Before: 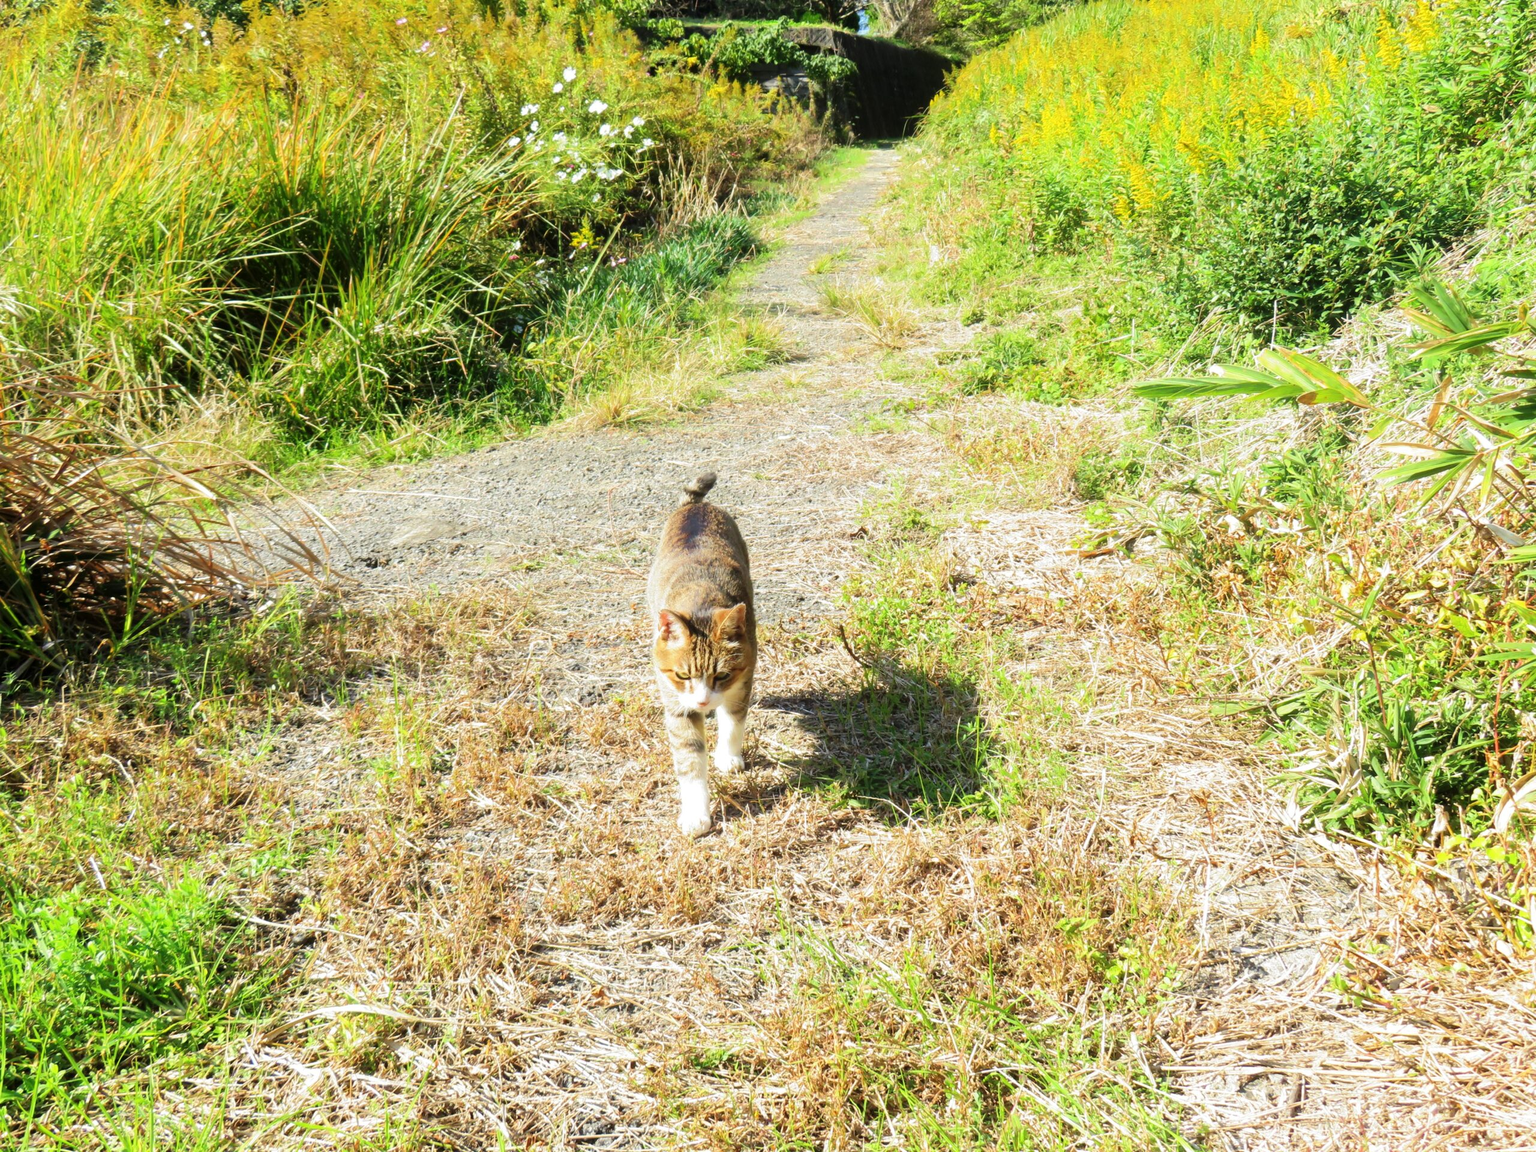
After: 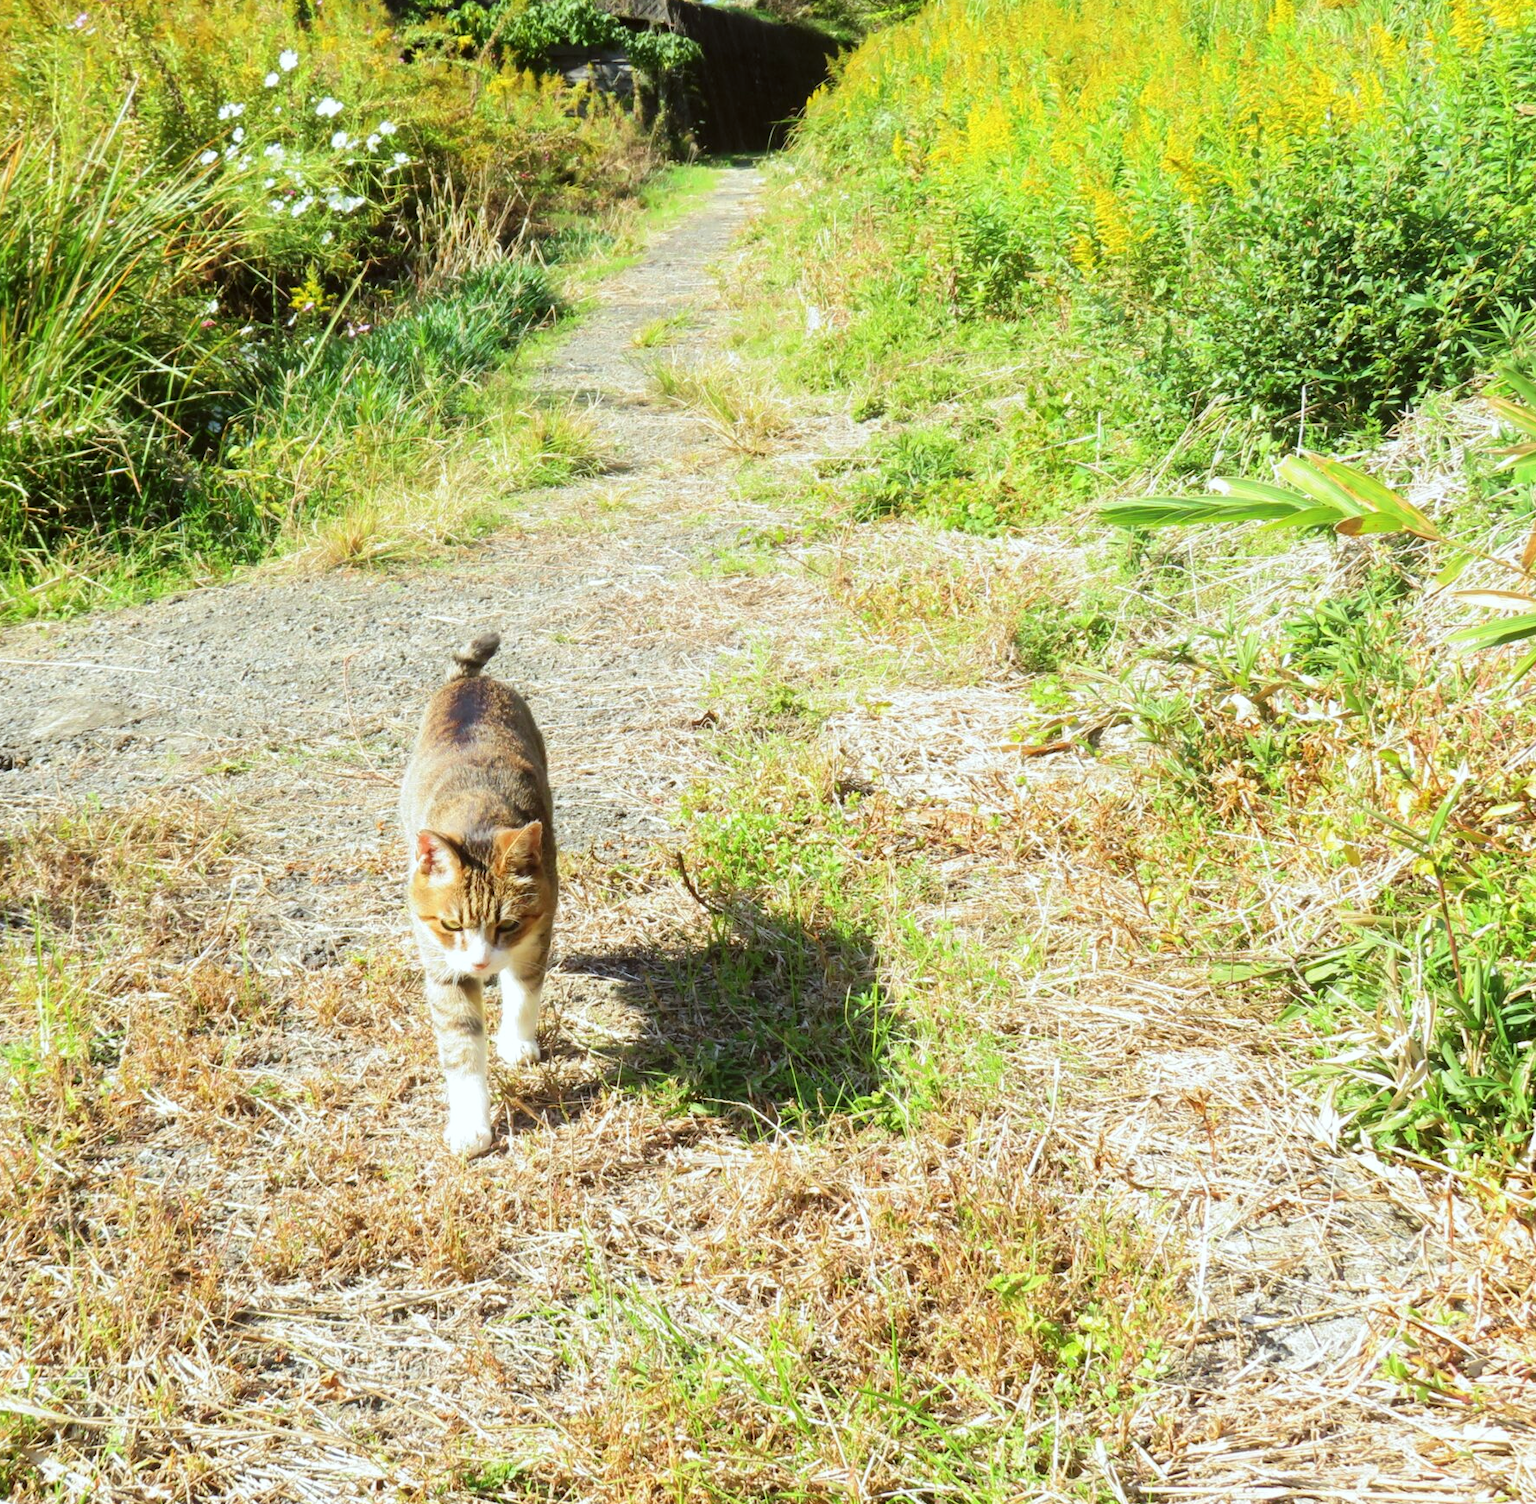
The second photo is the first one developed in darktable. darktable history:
exposure: compensate highlight preservation false
crop and rotate: left 24.034%, top 2.838%, right 6.406%, bottom 6.299%
color correction: highlights a* -2.73, highlights b* -2.09, shadows a* 2.41, shadows b* 2.73
